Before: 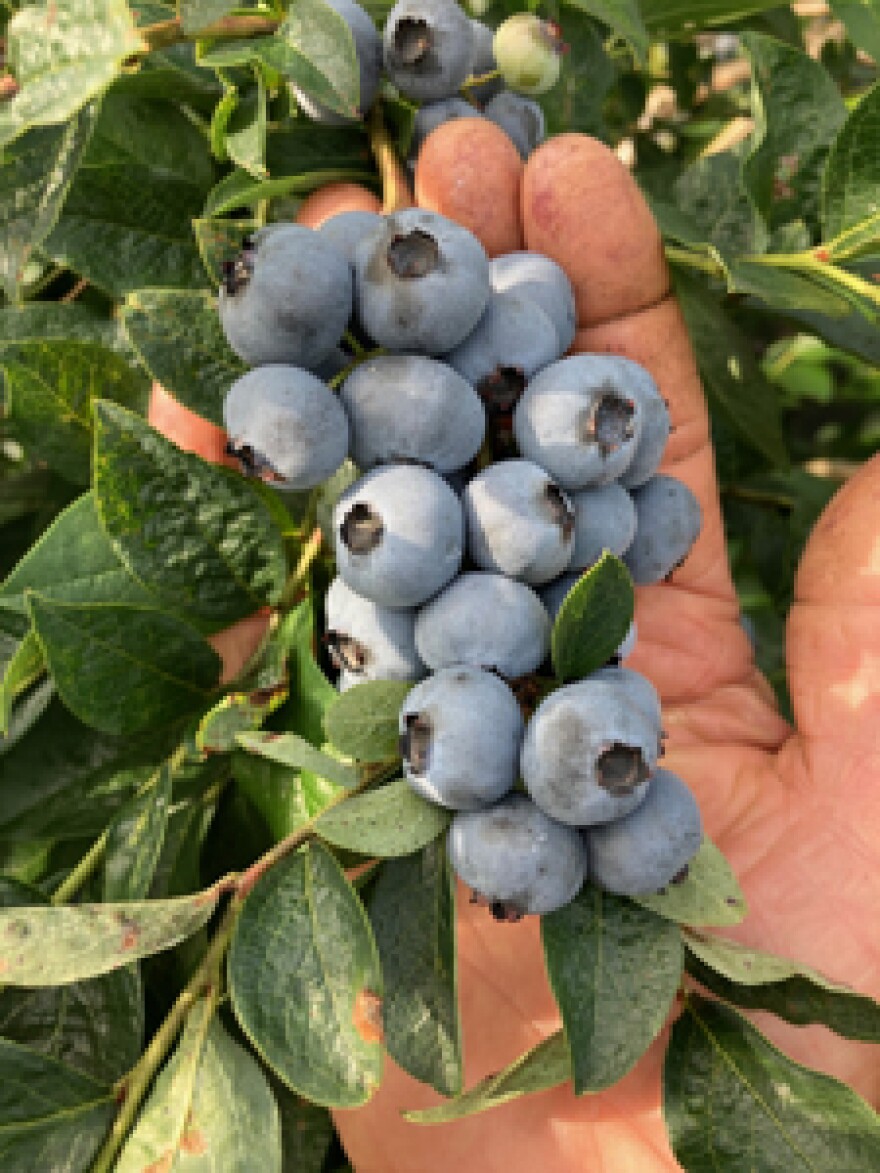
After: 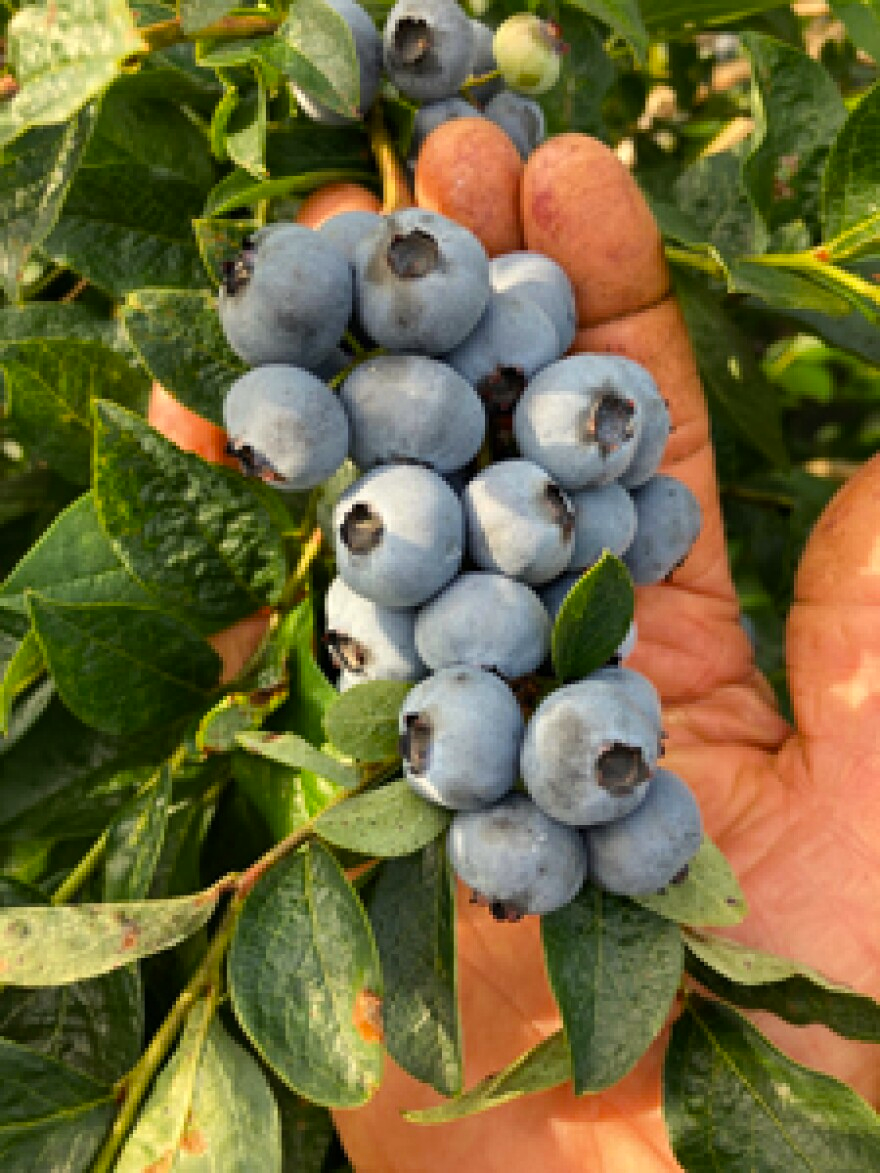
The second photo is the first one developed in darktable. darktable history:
color balance rgb: shadows lift › luminance -9.098%, highlights gain › luminance 6.346%, highlights gain › chroma 2.59%, highlights gain › hue 87.56°, linear chroma grading › mid-tones 8.06%, perceptual saturation grading › global saturation 9.772%, perceptual brilliance grading › highlights 2.629%, global vibrance 16.562%, saturation formula JzAzBz (2021)
